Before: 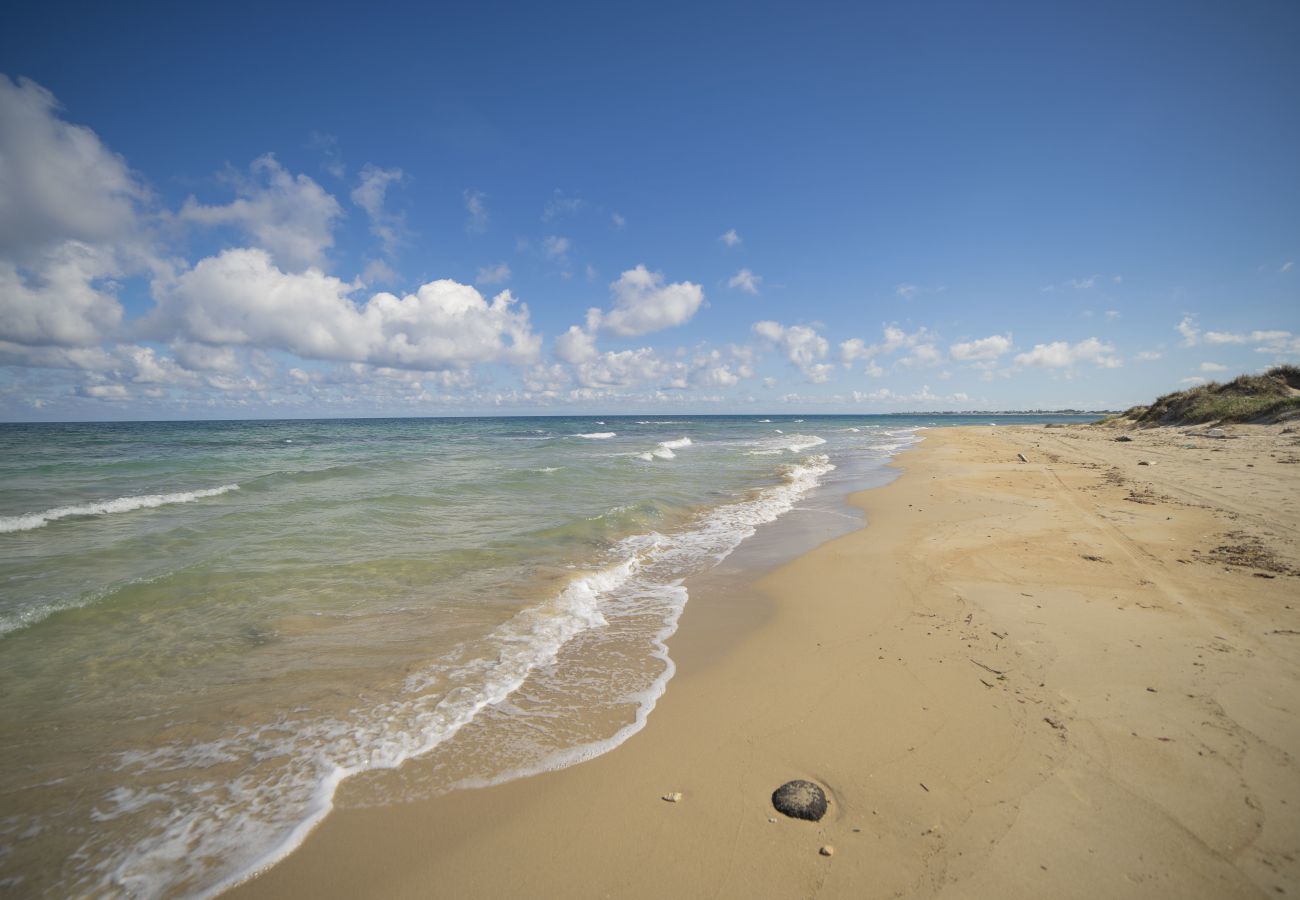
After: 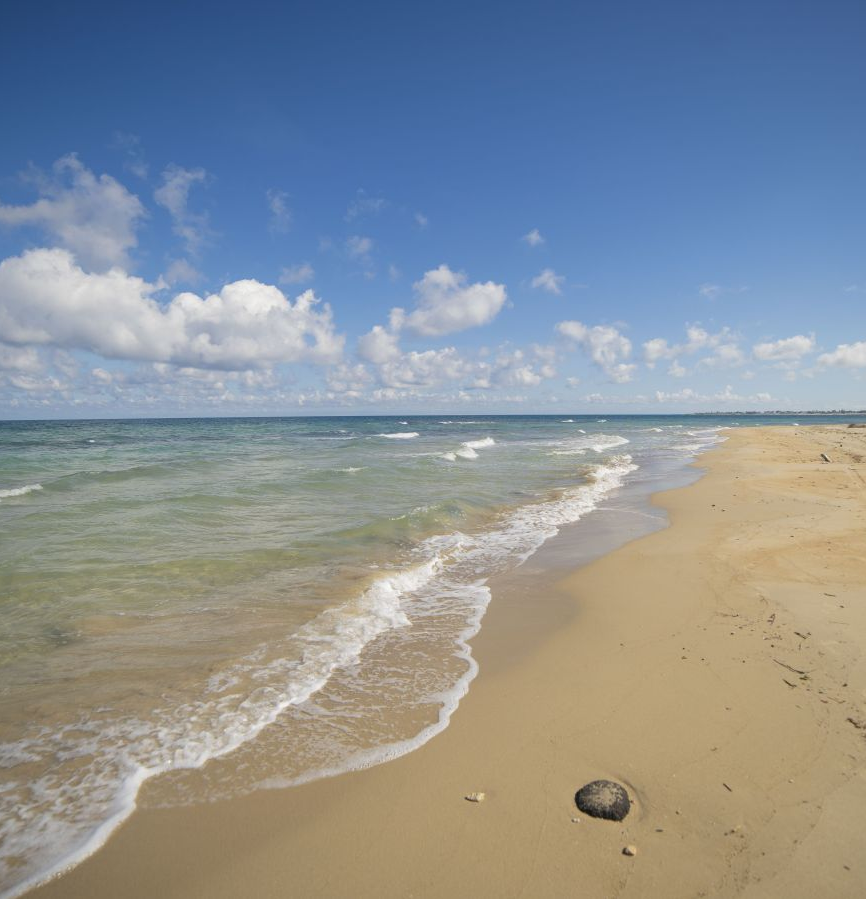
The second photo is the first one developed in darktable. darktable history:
crop and rotate: left 15.213%, right 18.132%
